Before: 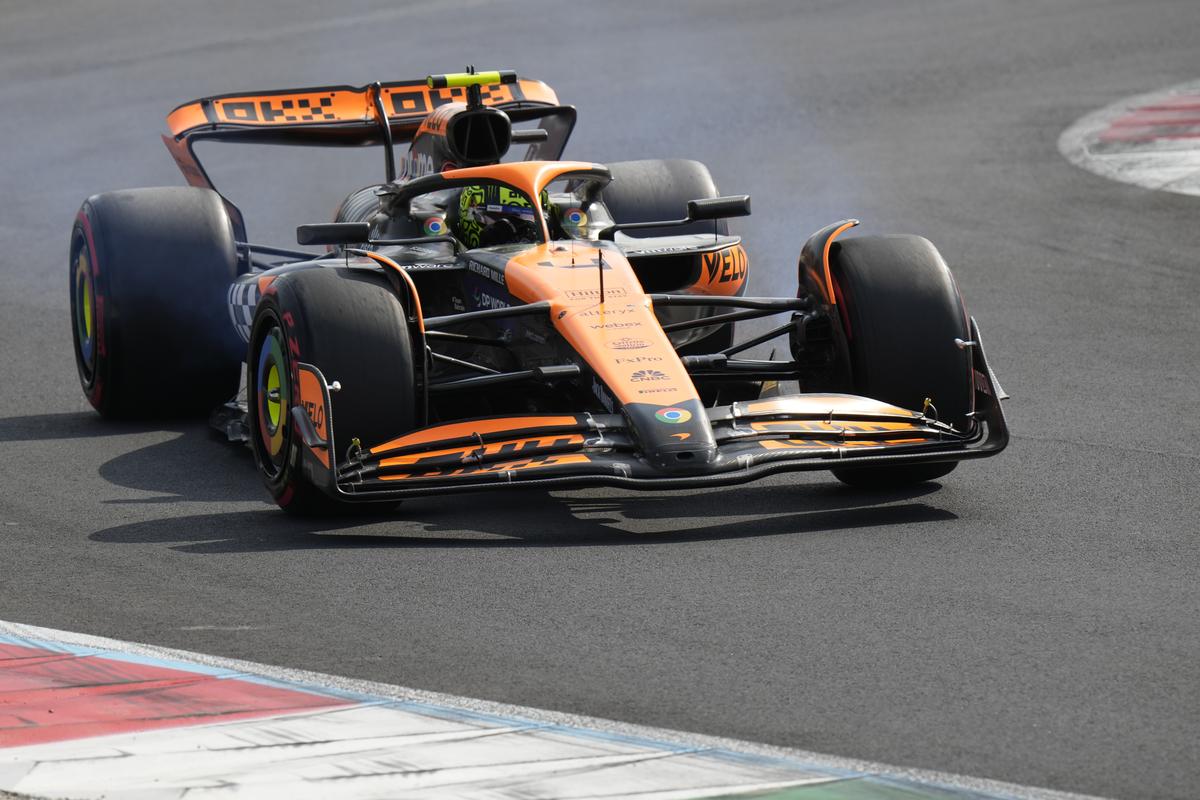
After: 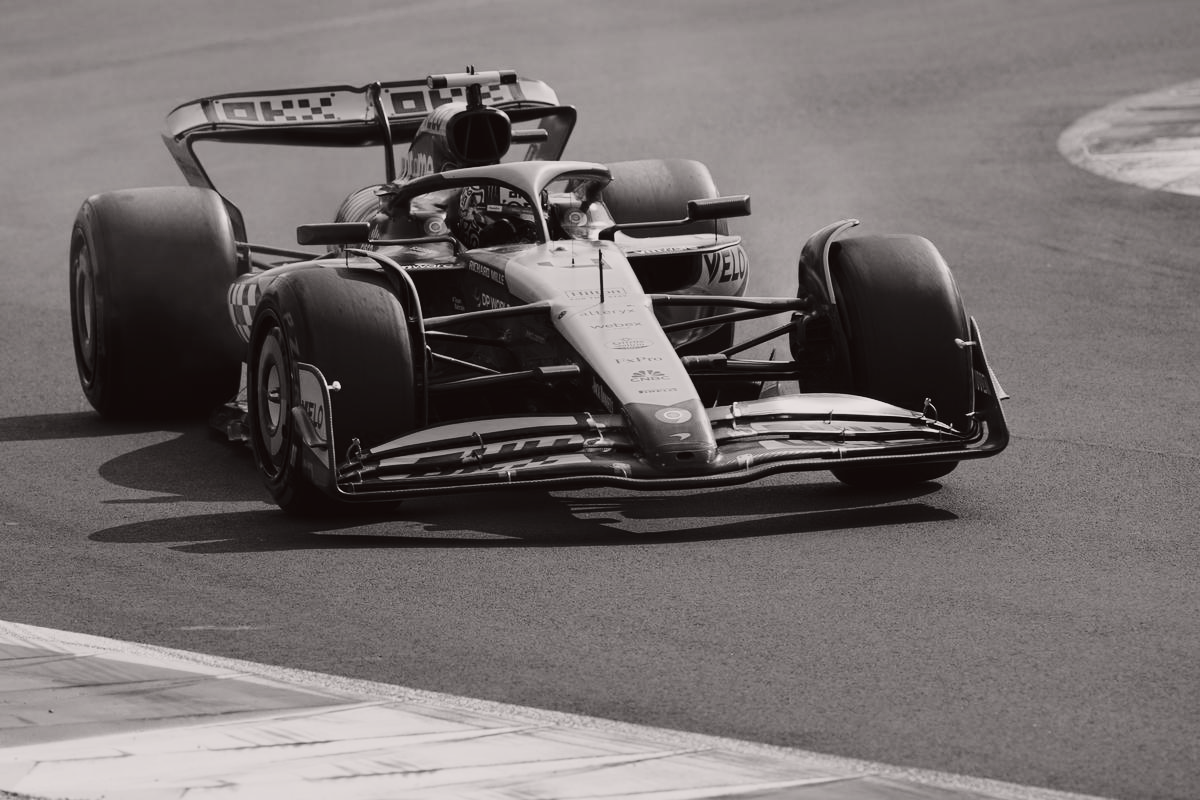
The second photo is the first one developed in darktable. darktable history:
tone curve: curves: ch0 [(0, 0.019) (0.204, 0.162) (0.491, 0.519) (0.748, 0.765) (1, 0.919)]; ch1 [(0, 0) (0.201, 0.113) (0.372, 0.282) (0.443, 0.434) (0.496, 0.504) (0.566, 0.585) (0.761, 0.803) (1, 1)]; ch2 [(0, 0) (0.434, 0.447) (0.483, 0.487) (0.555, 0.563) (0.697, 0.68) (1, 1)], color space Lab, independent channels, preserve colors none
color calibration: output gray [0.253, 0.26, 0.487, 0], gray › normalize channels true, illuminant same as pipeline (D50), adaptation XYZ, x 0.346, y 0.359, gamut compression 0
